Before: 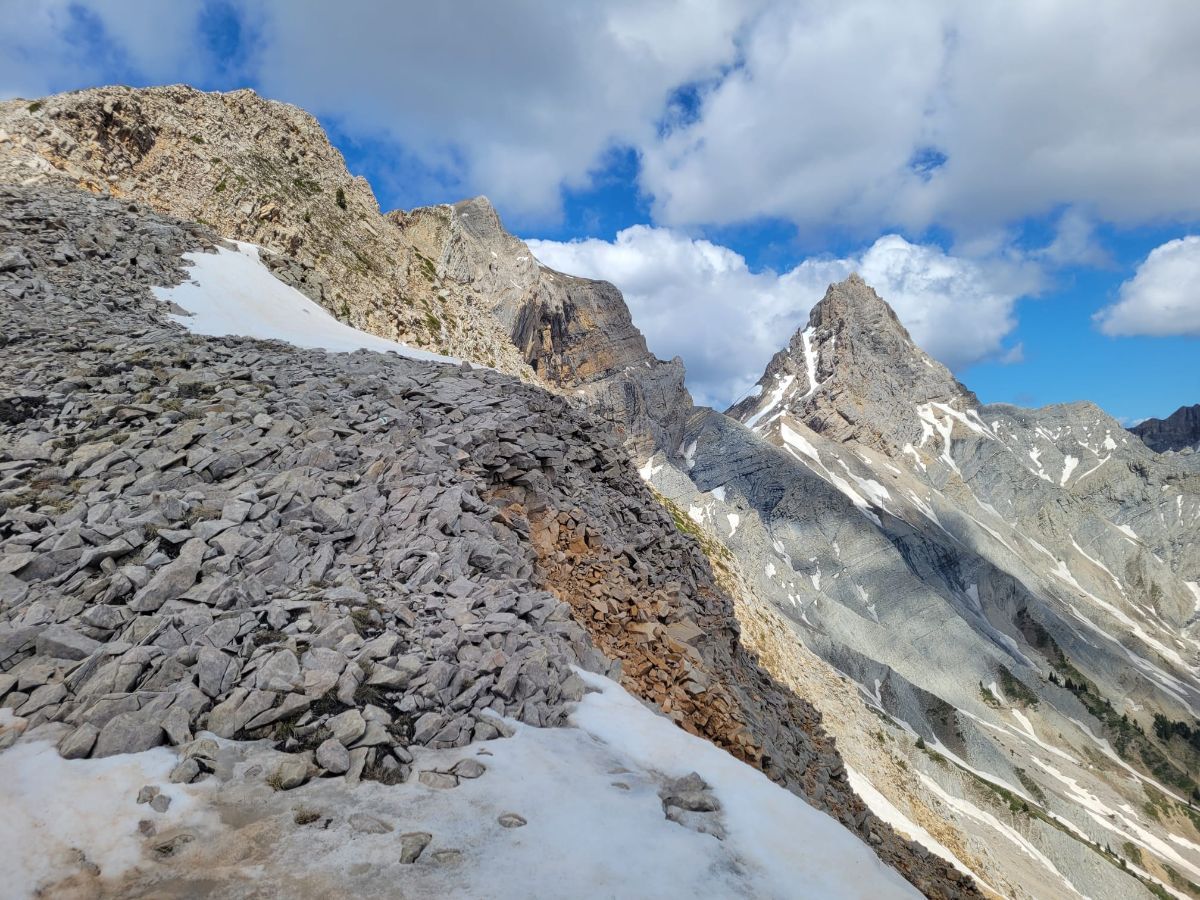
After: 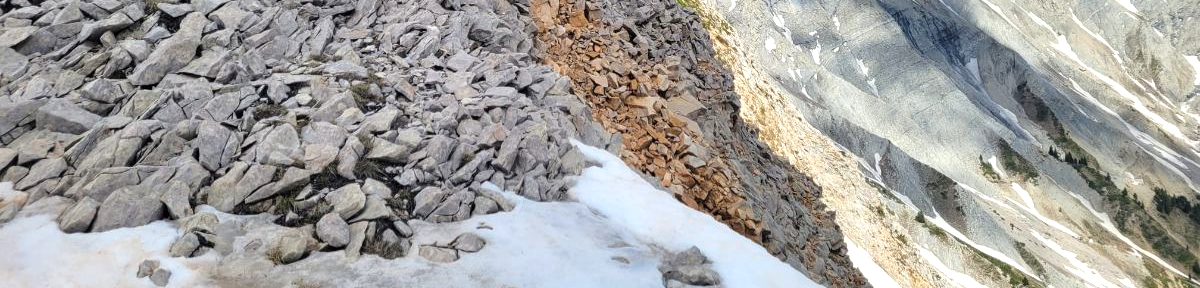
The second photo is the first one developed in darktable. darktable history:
crop and rotate: top 58.53%, bottom 9.415%
exposure: exposure 0.6 EV, compensate exposure bias true, compensate highlight preservation false
